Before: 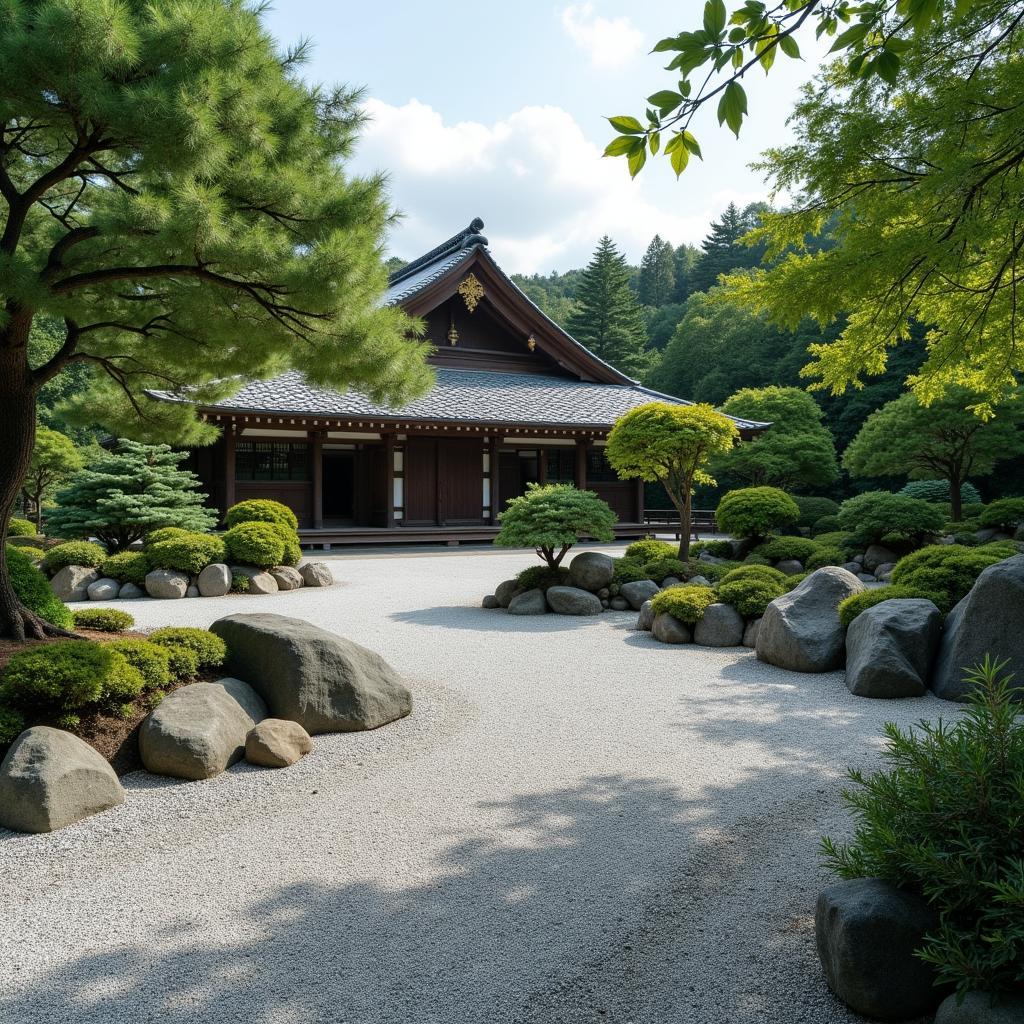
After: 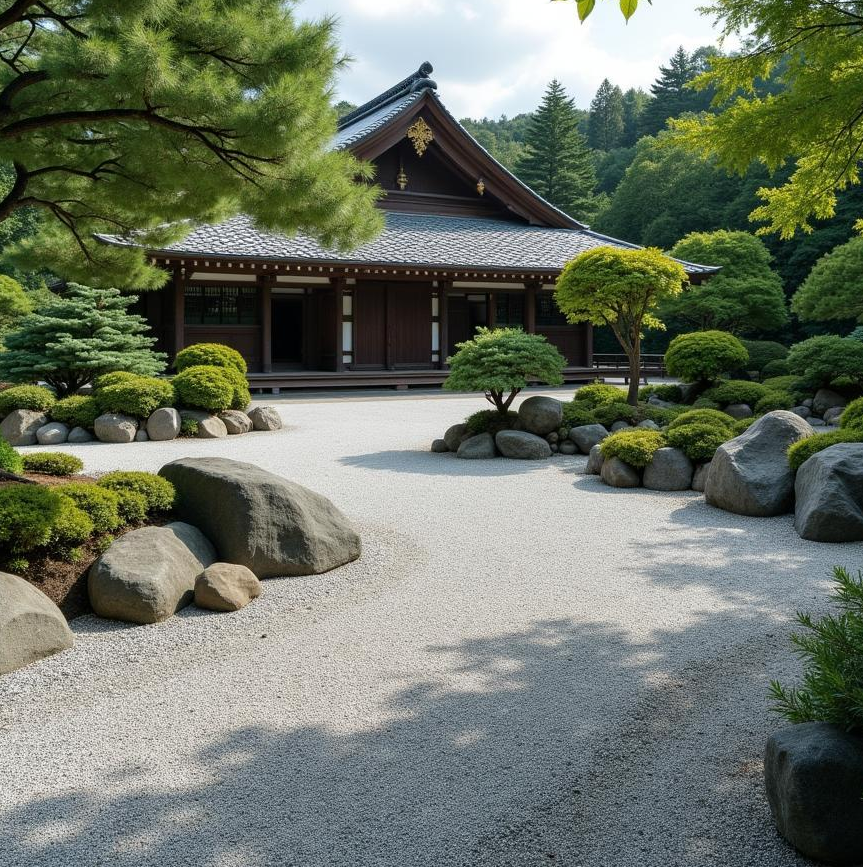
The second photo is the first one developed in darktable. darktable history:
tone equalizer: on, module defaults
crop and rotate: left 4.987%, top 15.298%, right 10.692%
